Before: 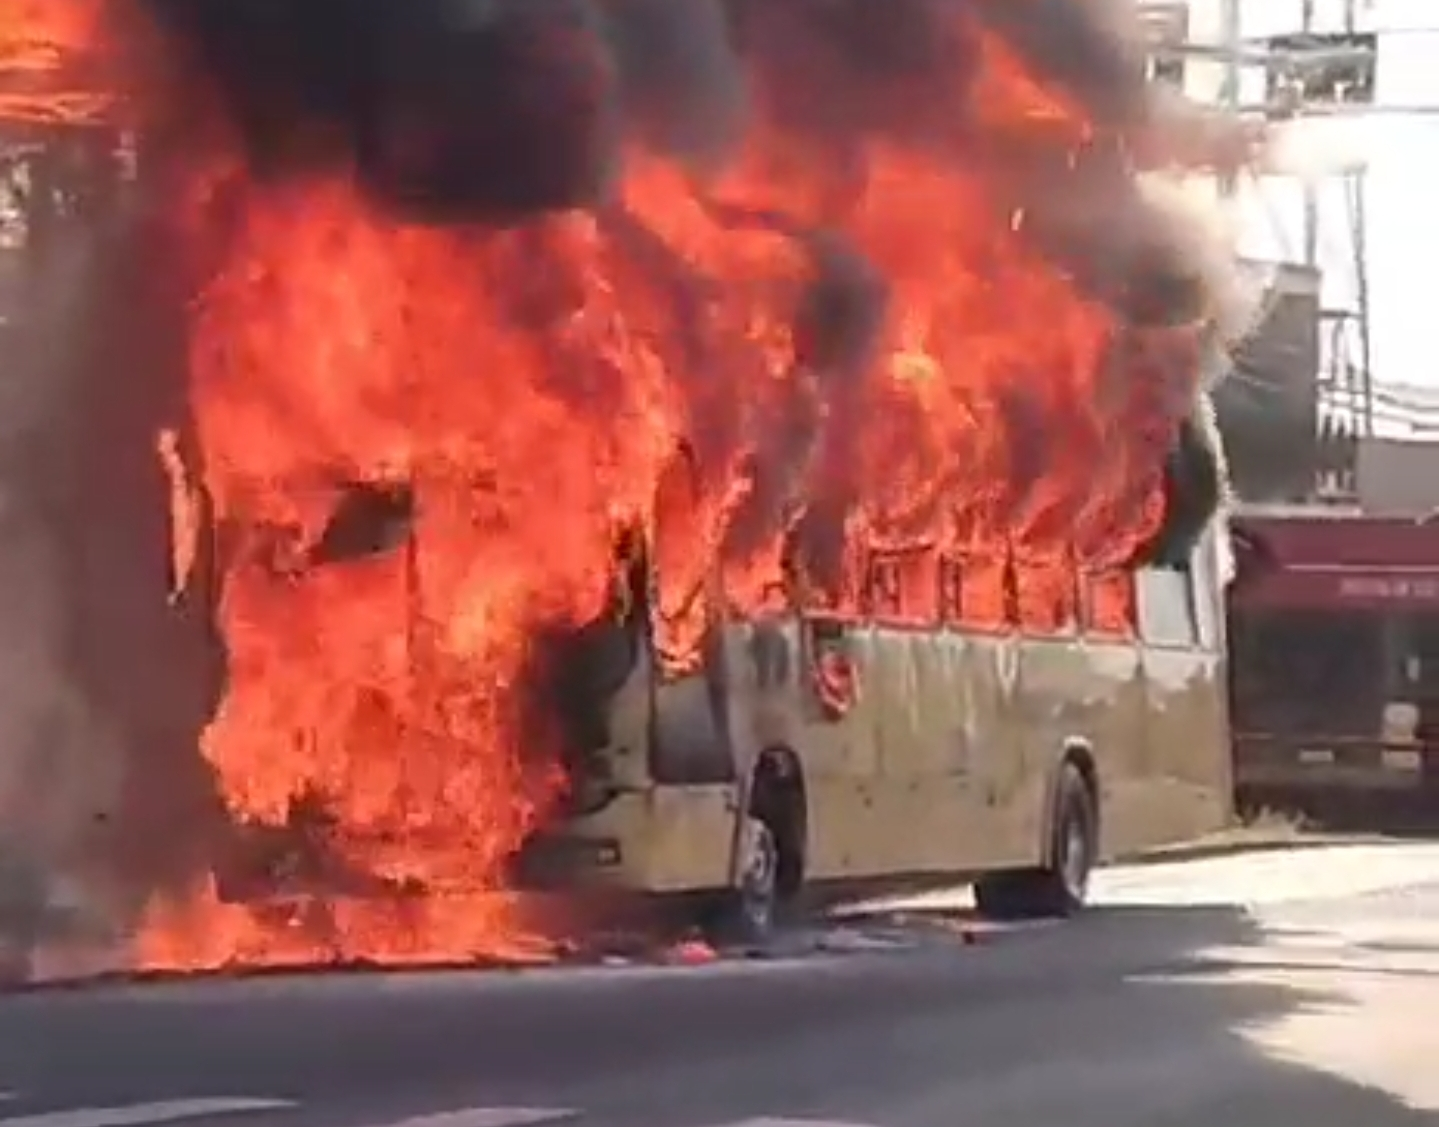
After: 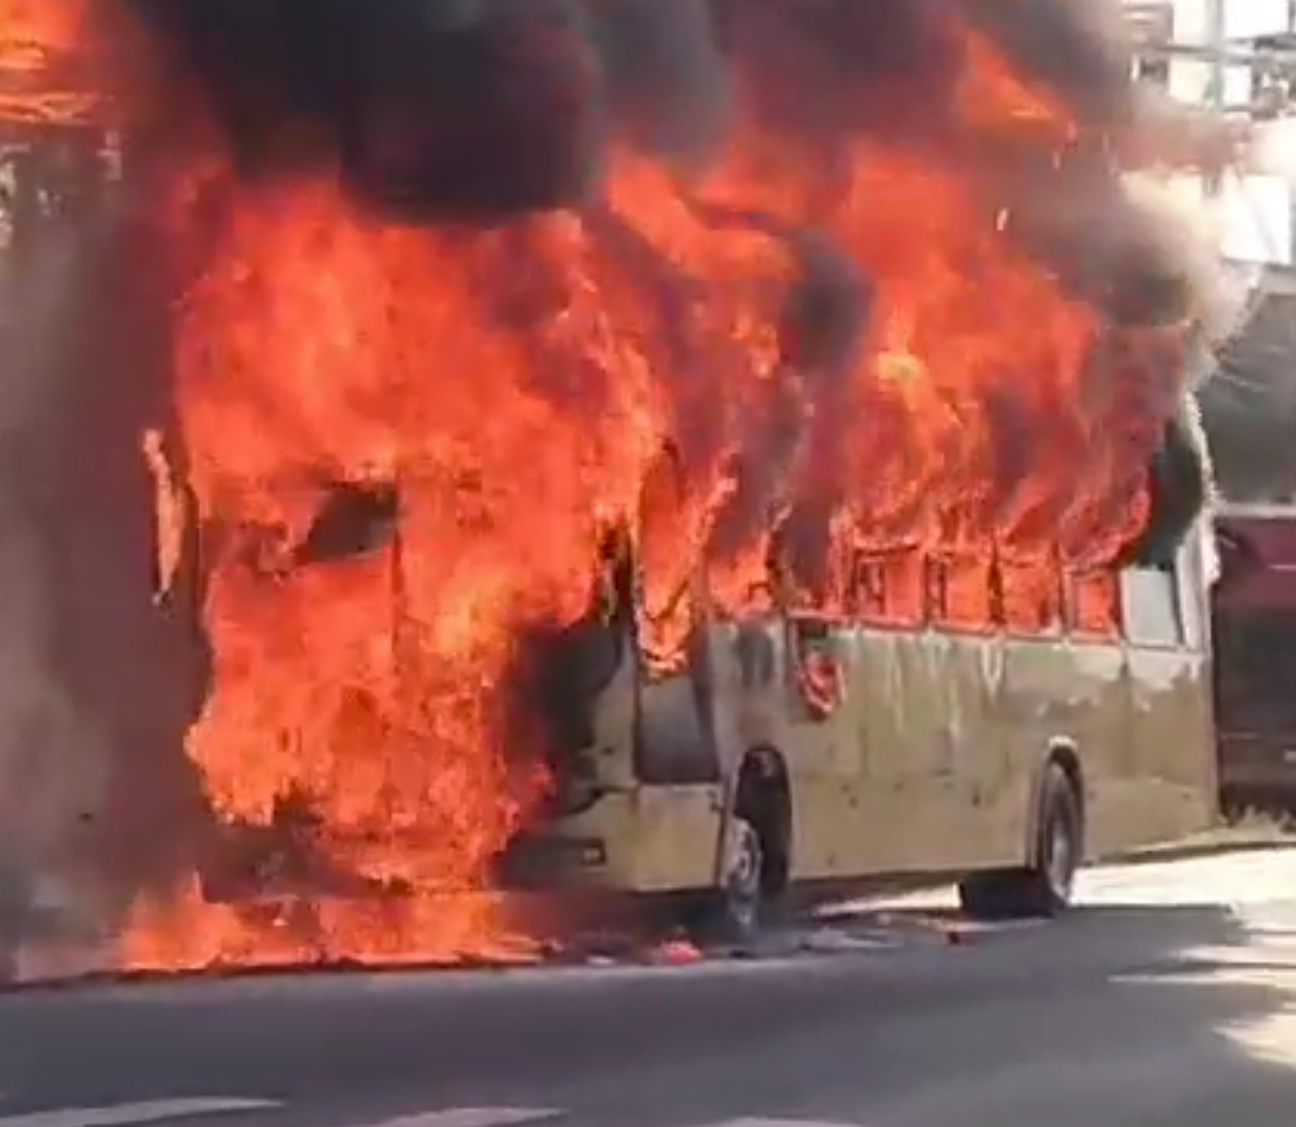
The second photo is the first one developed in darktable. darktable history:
crop and rotate: left 1.088%, right 8.807%
color zones: curves: ch2 [(0, 0.5) (0.143, 0.517) (0.286, 0.571) (0.429, 0.522) (0.571, 0.5) (0.714, 0.5) (0.857, 0.5) (1, 0.5)]
